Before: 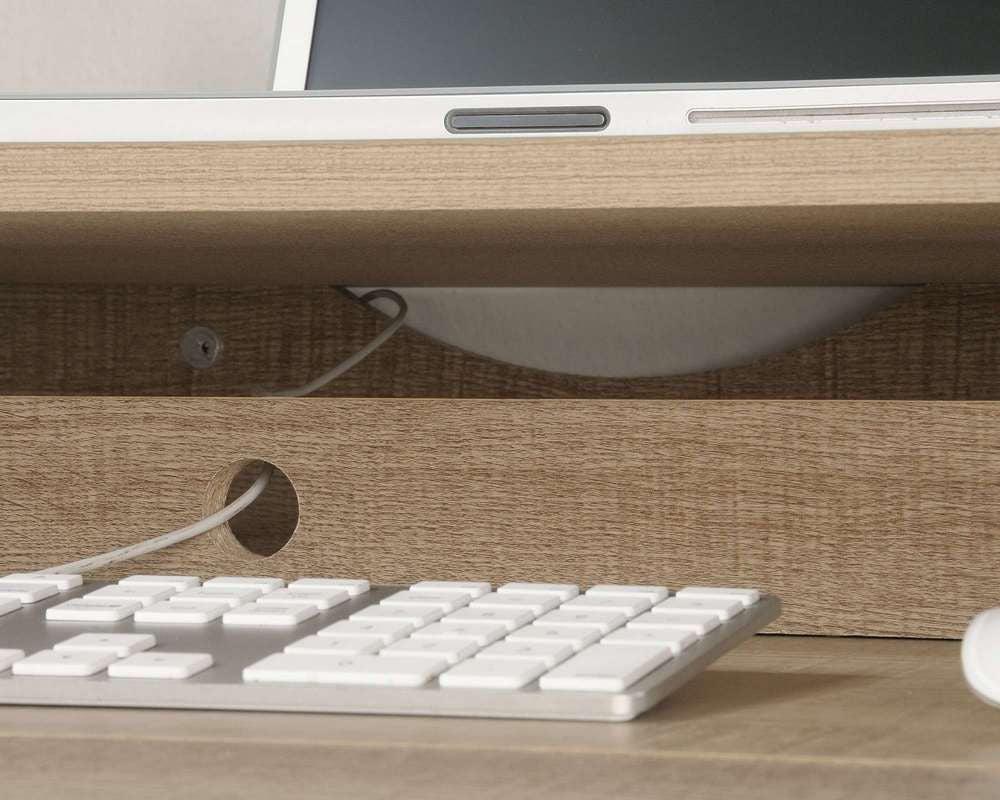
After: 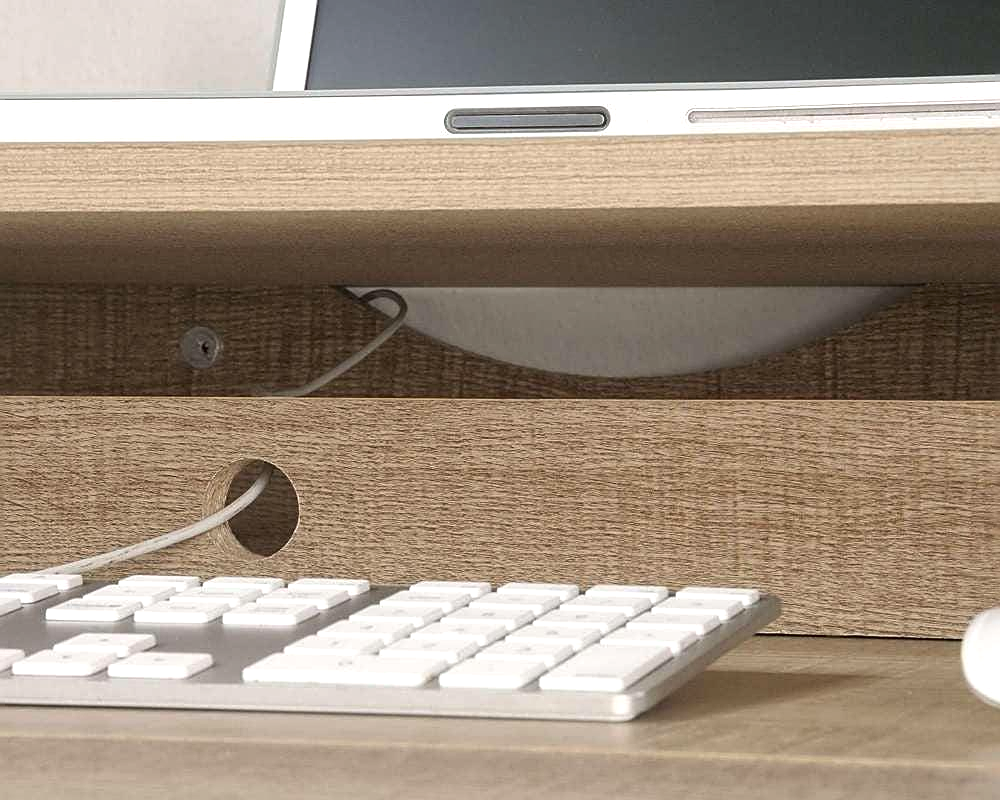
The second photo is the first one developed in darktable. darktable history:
local contrast: mode bilateral grid, contrast 20, coarseness 50, detail 120%, midtone range 0.2
exposure: exposure 0.294 EV, compensate highlight preservation false
sharpen: on, module defaults
